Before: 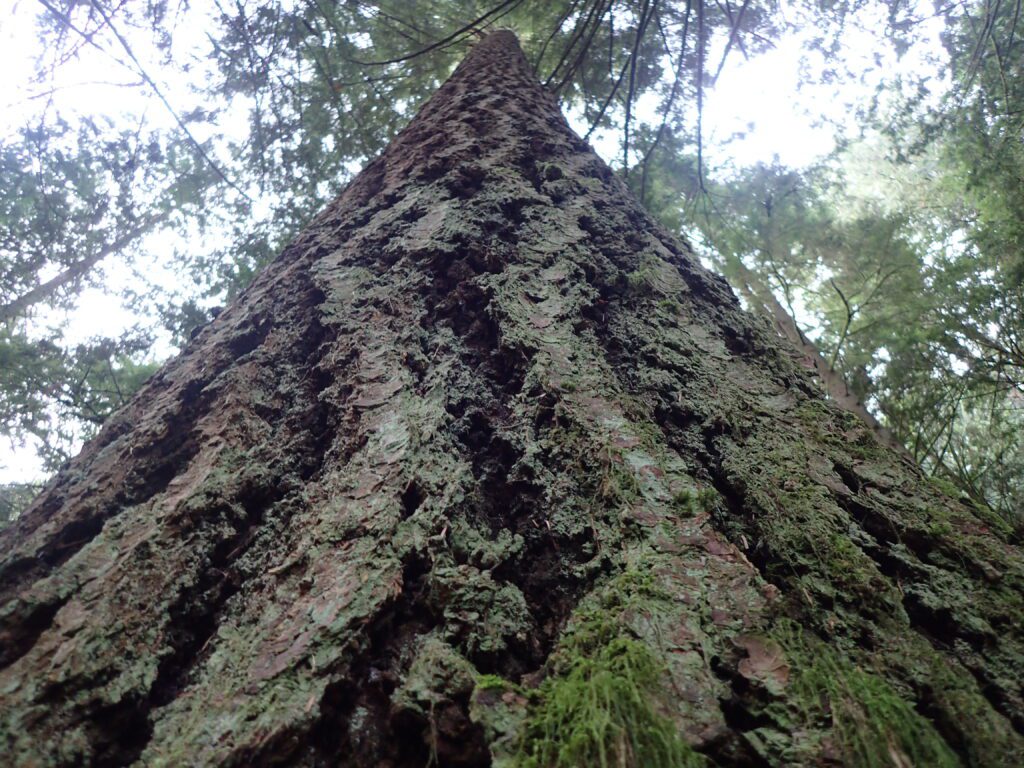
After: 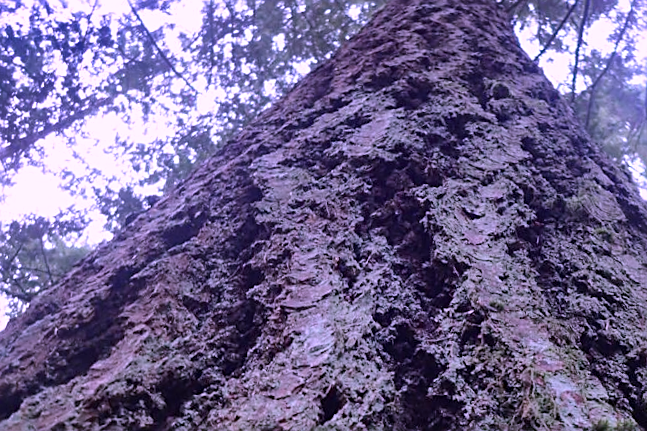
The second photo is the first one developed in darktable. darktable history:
sharpen: on, module defaults
crop and rotate: angle -4.99°, left 2.122%, top 6.945%, right 27.566%, bottom 30.519%
shadows and highlights: radius 100.41, shadows 50.55, highlights -64.36, highlights color adjustment 49.82%, soften with gaussian
color calibration: output R [1.107, -0.012, -0.003, 0], output B [0, 0, 1.308, 0], illuminant custom, x 0.389, y 0.387, temperature 3838.64 K
